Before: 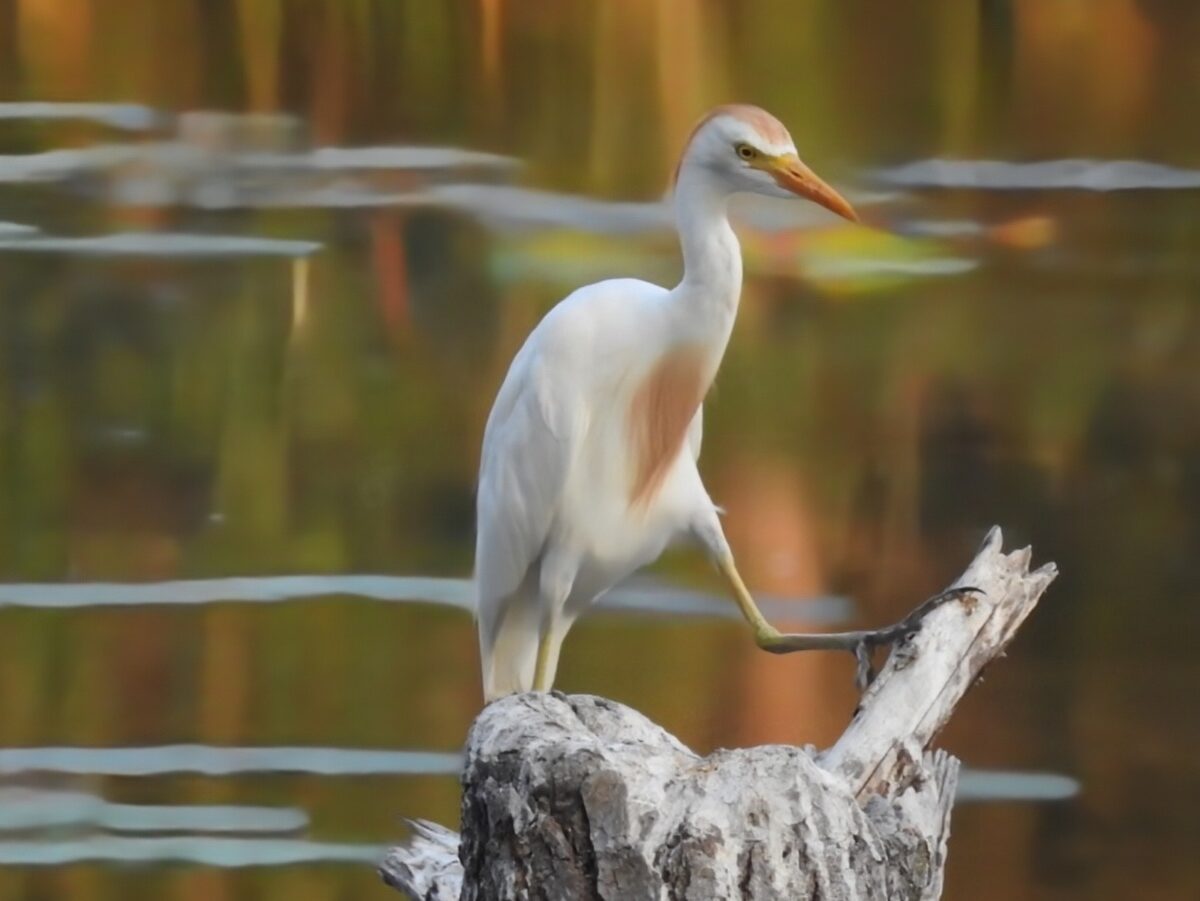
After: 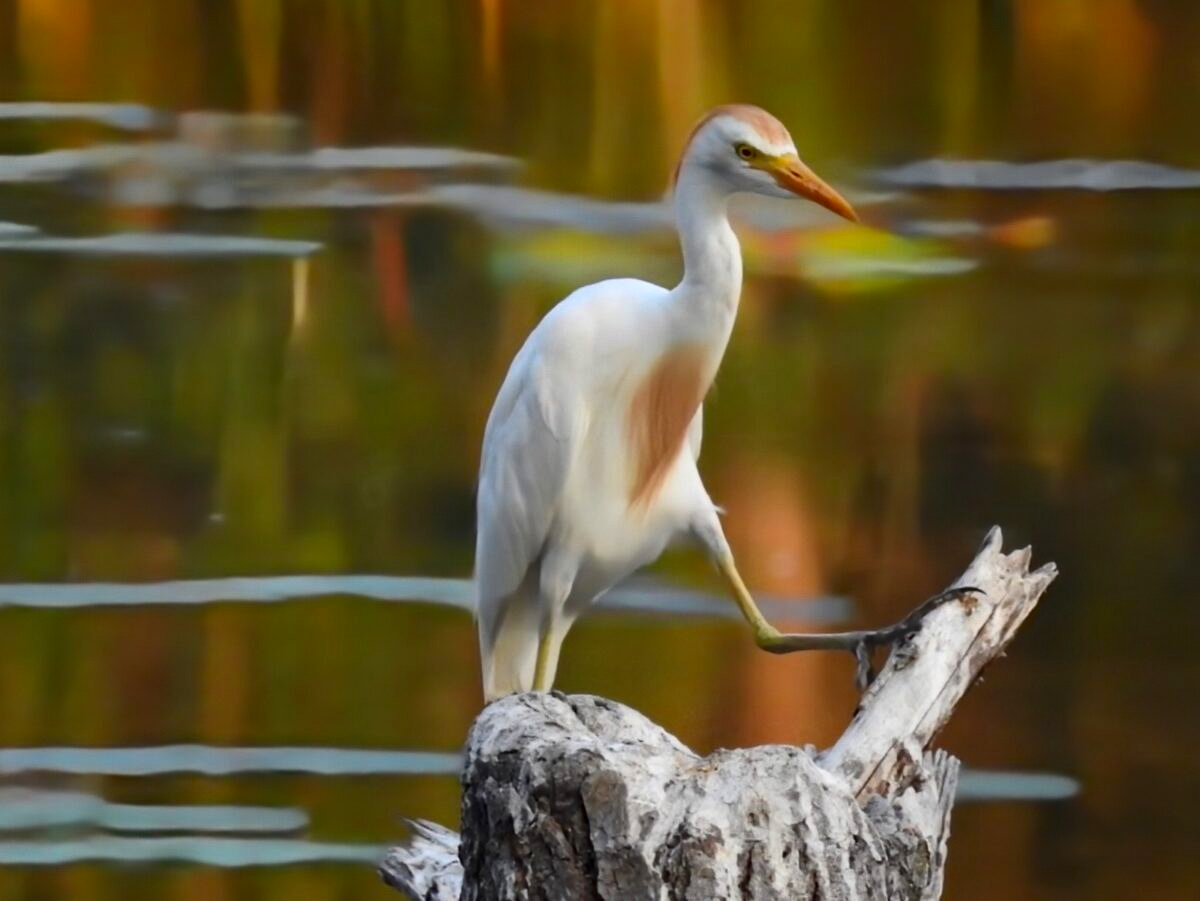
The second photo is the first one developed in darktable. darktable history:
contrast brightness saturation: contrast 0.133, brightness -0.057, saturation 0.163
haze removal: compatibility mode true, adaptive false
